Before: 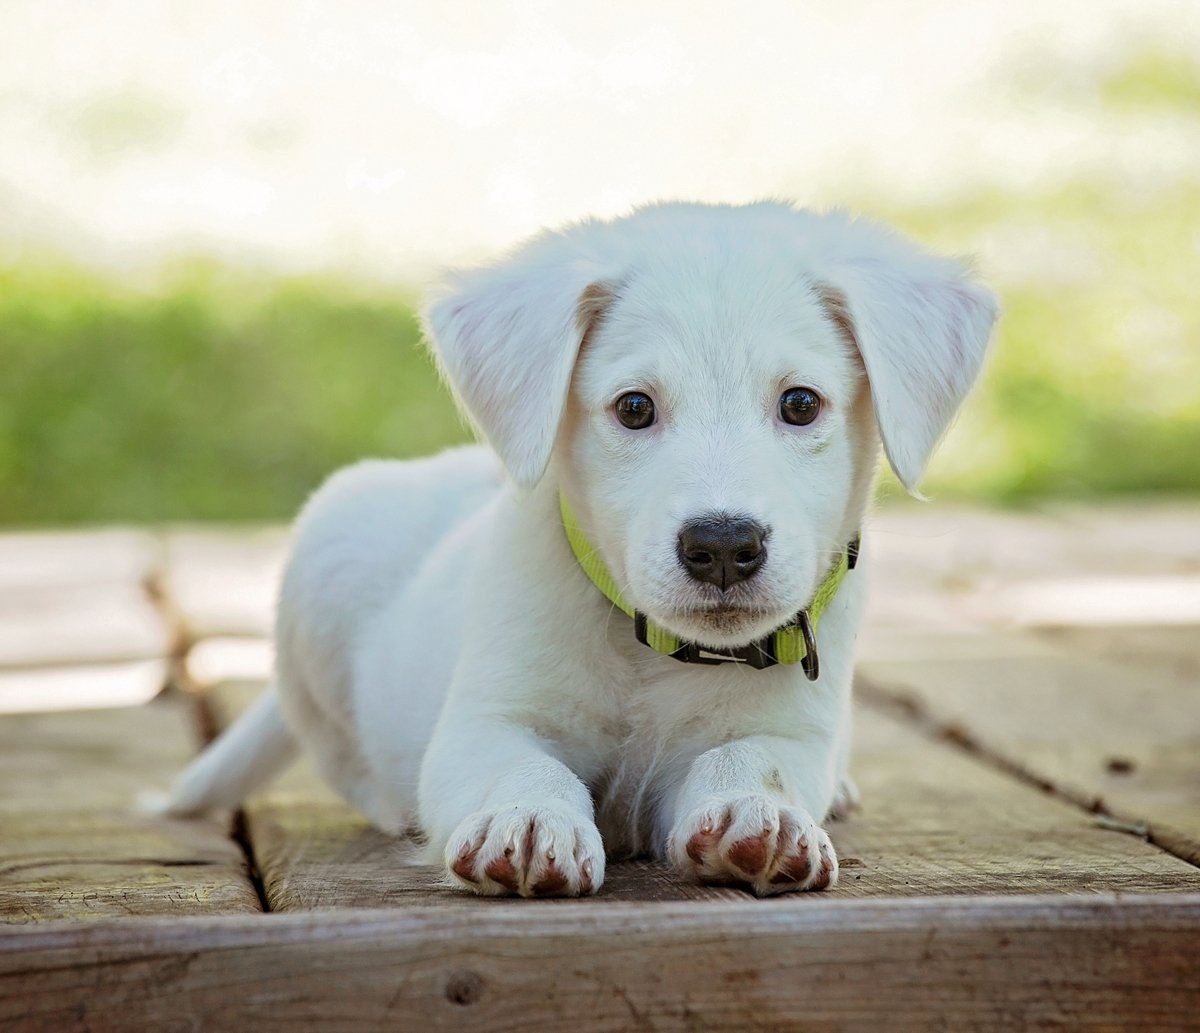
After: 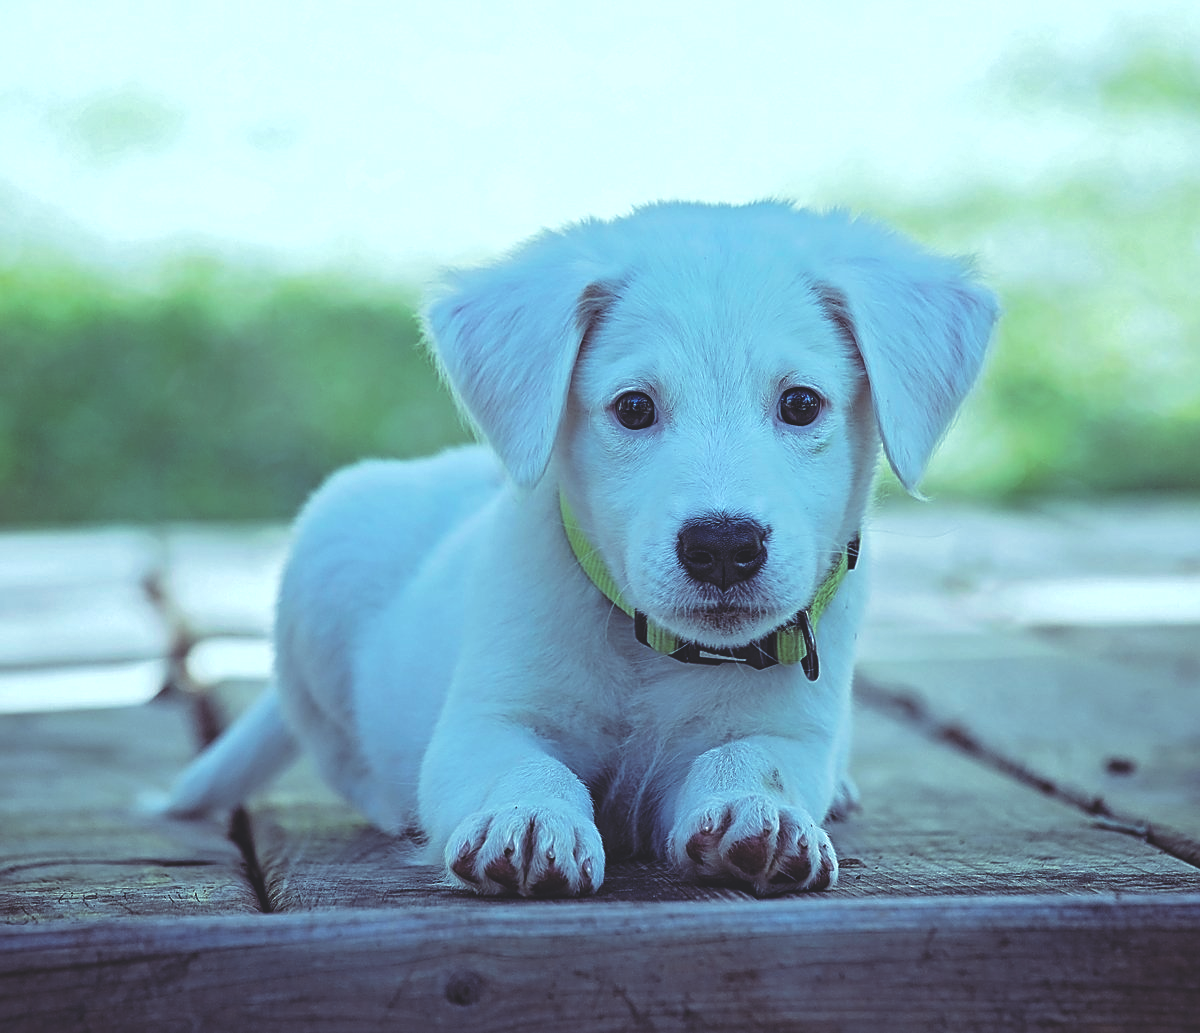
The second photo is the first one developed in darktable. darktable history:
contrast brightness saturation: brightness 0.13
rgb curve: curves: ch0 [(0, 0.186) (0.314, 0.284) (0.576, 0.466) (0.805, 0.691) (0.936, 0.886)]; ch1 [(0, 0.186) (0.314, 0.284) (0.581, 0.534) (0.771, 0.746) (0.936, 0.958)]; ch2 [(0, 0.216) (0.275, 0.39) (1, 1)], mode RGB, independent channels, compensate middle gray true, preserve colors none
sharpen: on, module defaults
levels: levels [0.116, 0.574, 1]
white balance: red 0.967, blue 1.119, emerald 0.756
